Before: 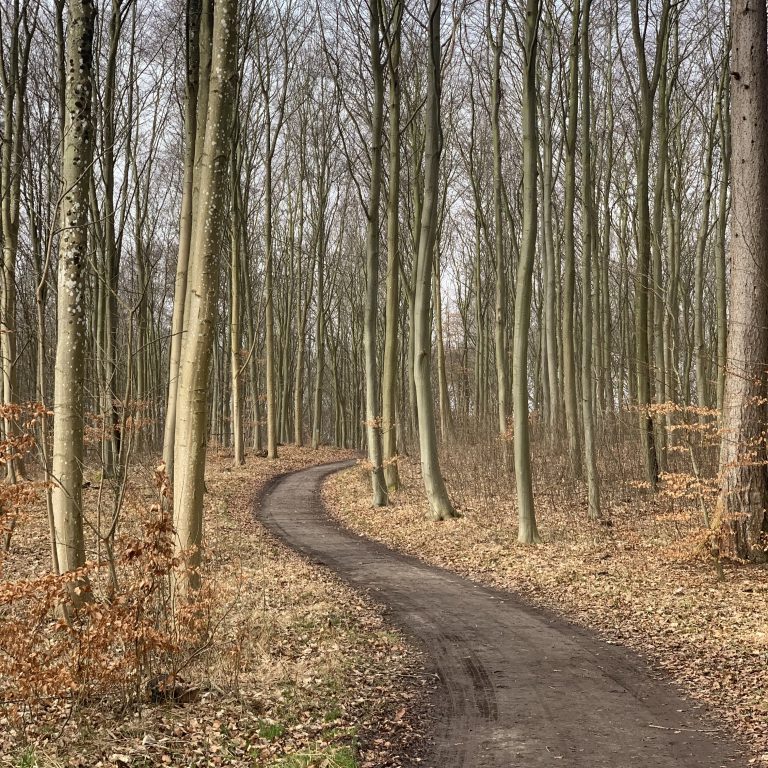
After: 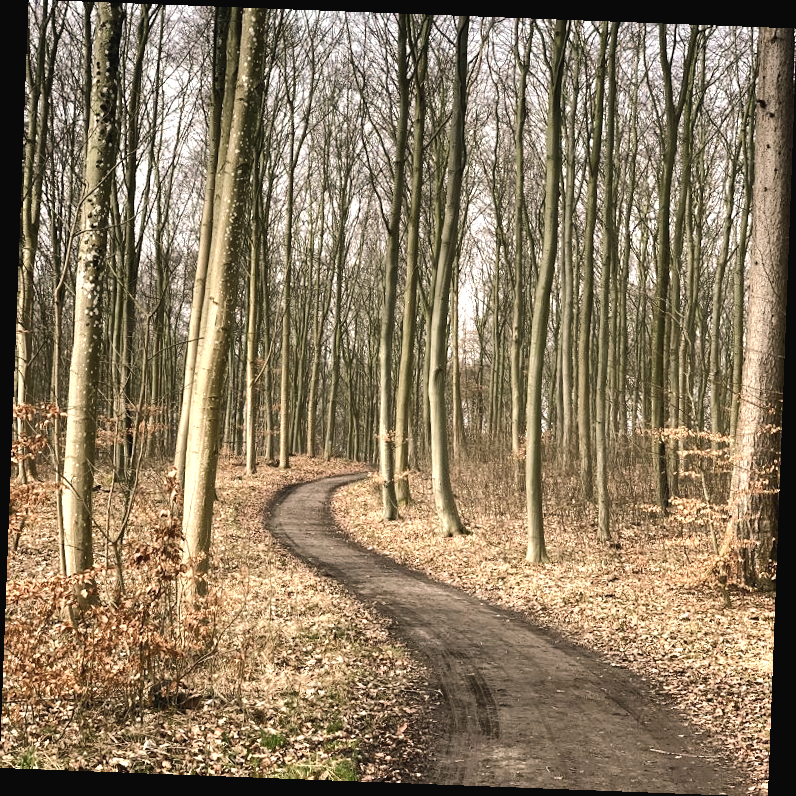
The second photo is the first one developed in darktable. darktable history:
color zones: curves: ch0 [(0, 0.465) (0.092, 0.596) (0.289, 0.464) (0.429, 0.453) (0.571, 0.464) (0.714, 0.455) (0.857, 0.462) (1, 0.465)]
white balance: red 1.029, blue 0.92
color balance rgb: shadows lift › chroma 2%, shadows lift › hue 135.47°, highlights gain › chroma 2%, highlights gain › hue 291.01°, global offset › luminance 0.5%, perceptual saturation grading › global saturation -10.8%, perceptual saturation grading › highlights -26.83%, perceptual saturation grading › shadows 21.25%, perceptual brilliance grading › highlights 17.77%, perceptual brilliance grading › mid-tones 31.71%, perceptual brilliance grading › shadows -31.01%, global vibrance 24.91%
rotate and perspective: rotation 2.17°, automatic cropping off
